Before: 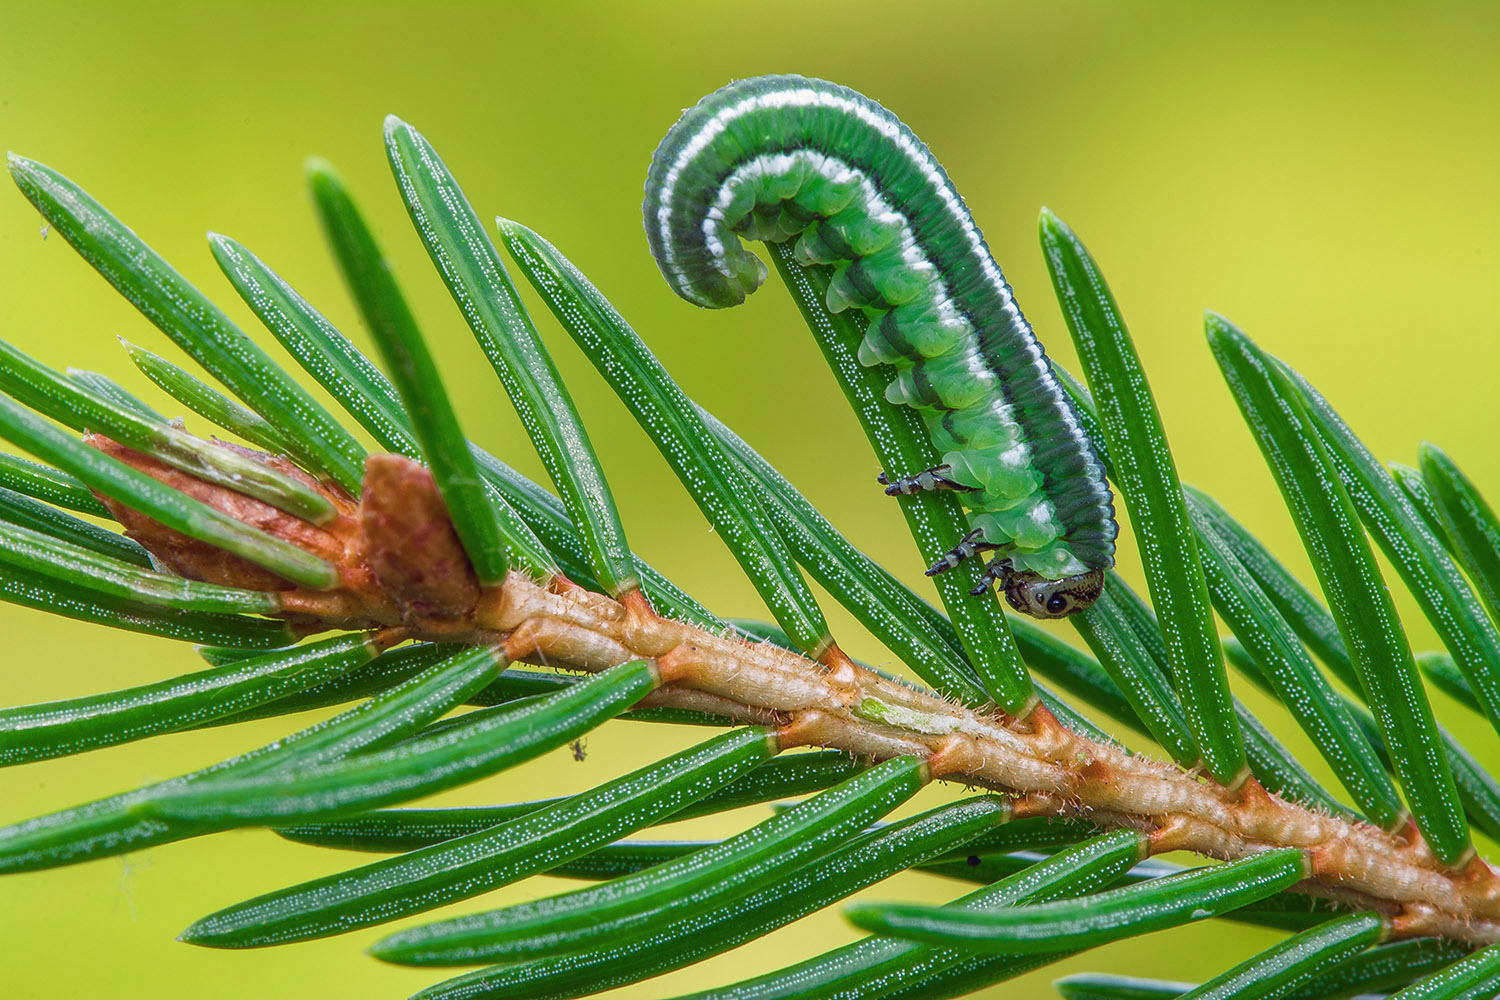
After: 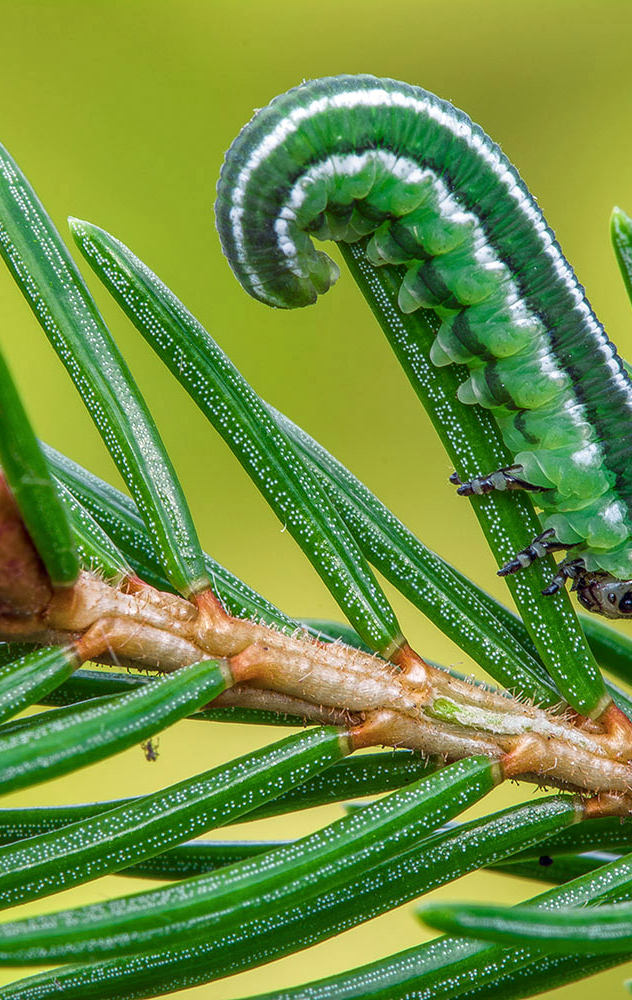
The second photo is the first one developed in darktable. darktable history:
crop: left 28.583%, right 29.231%
local contrast: on, module defaults
